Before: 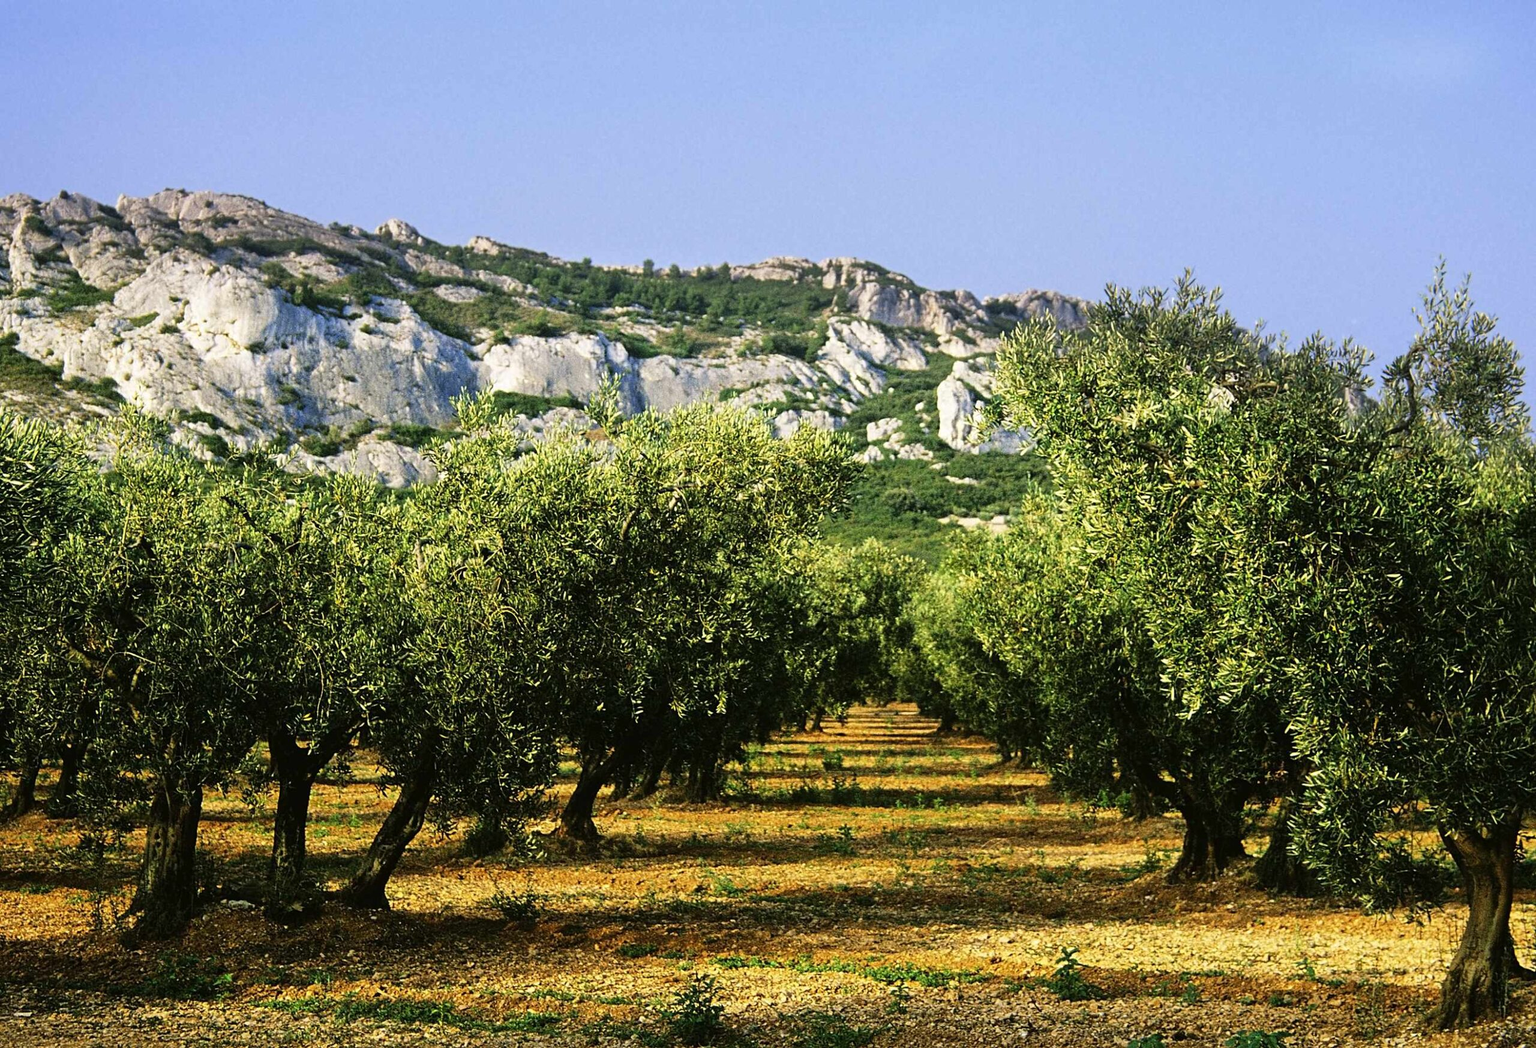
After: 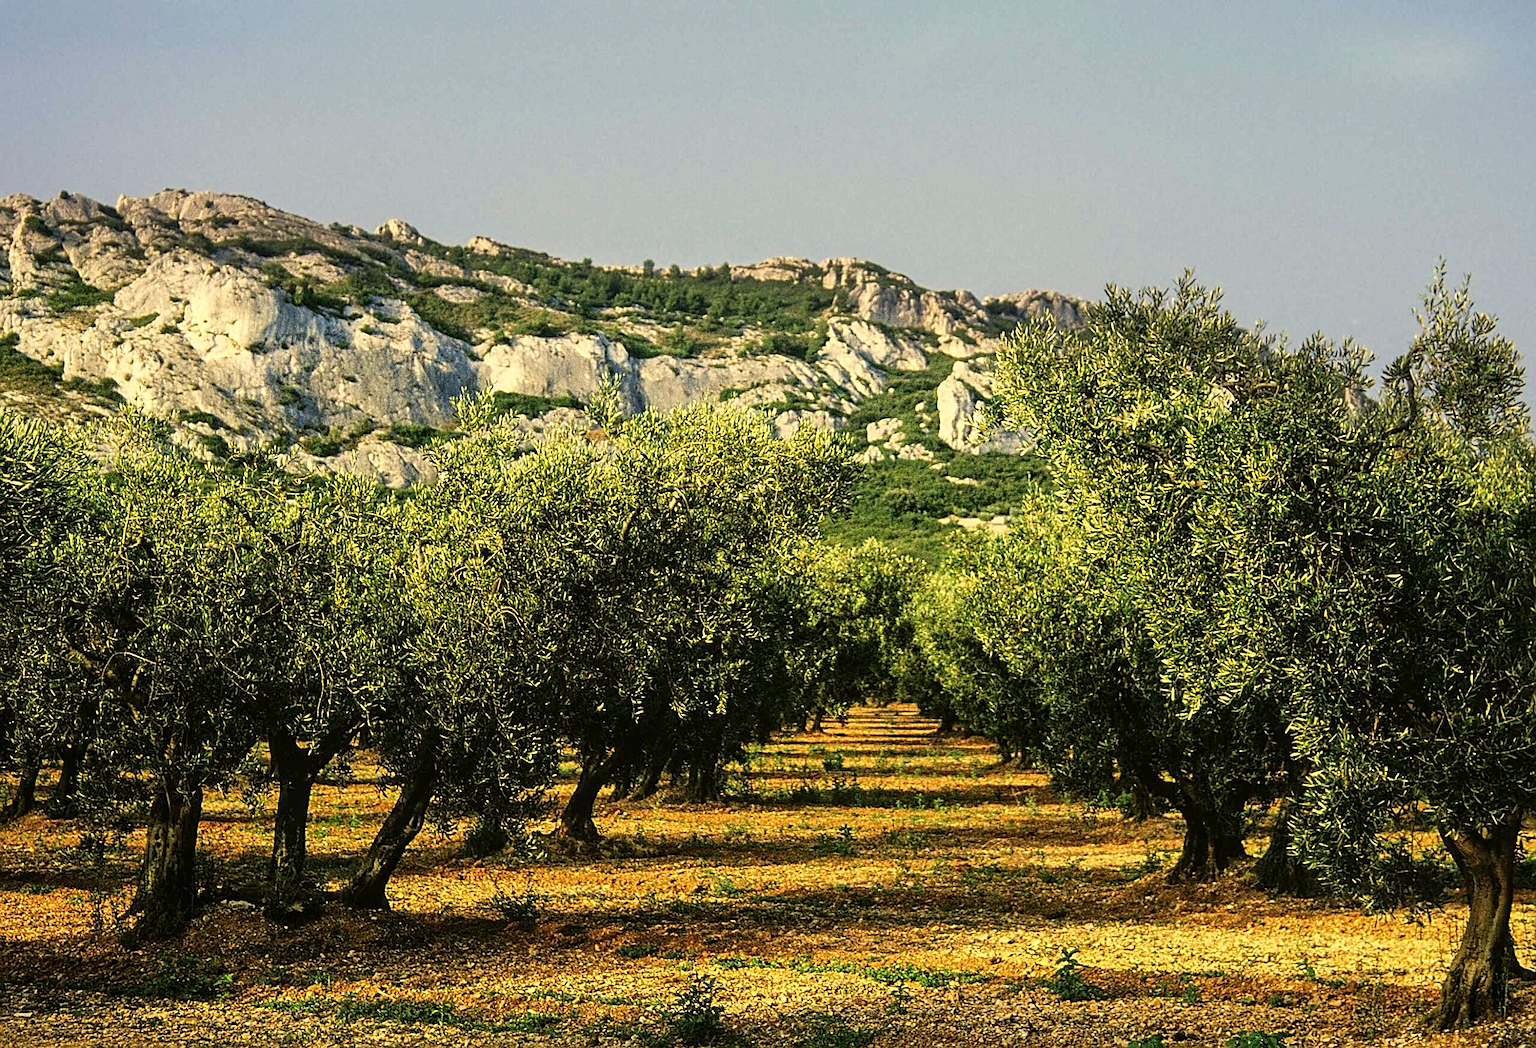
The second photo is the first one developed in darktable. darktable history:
white balance: red 1.08, blue 0.791
base curve: curves: ch0 [(0, 0) (0.297, 0.298) (1, 1)], preserve colors none
local contrast: on, module defaults
sharpen: on, module defaults
